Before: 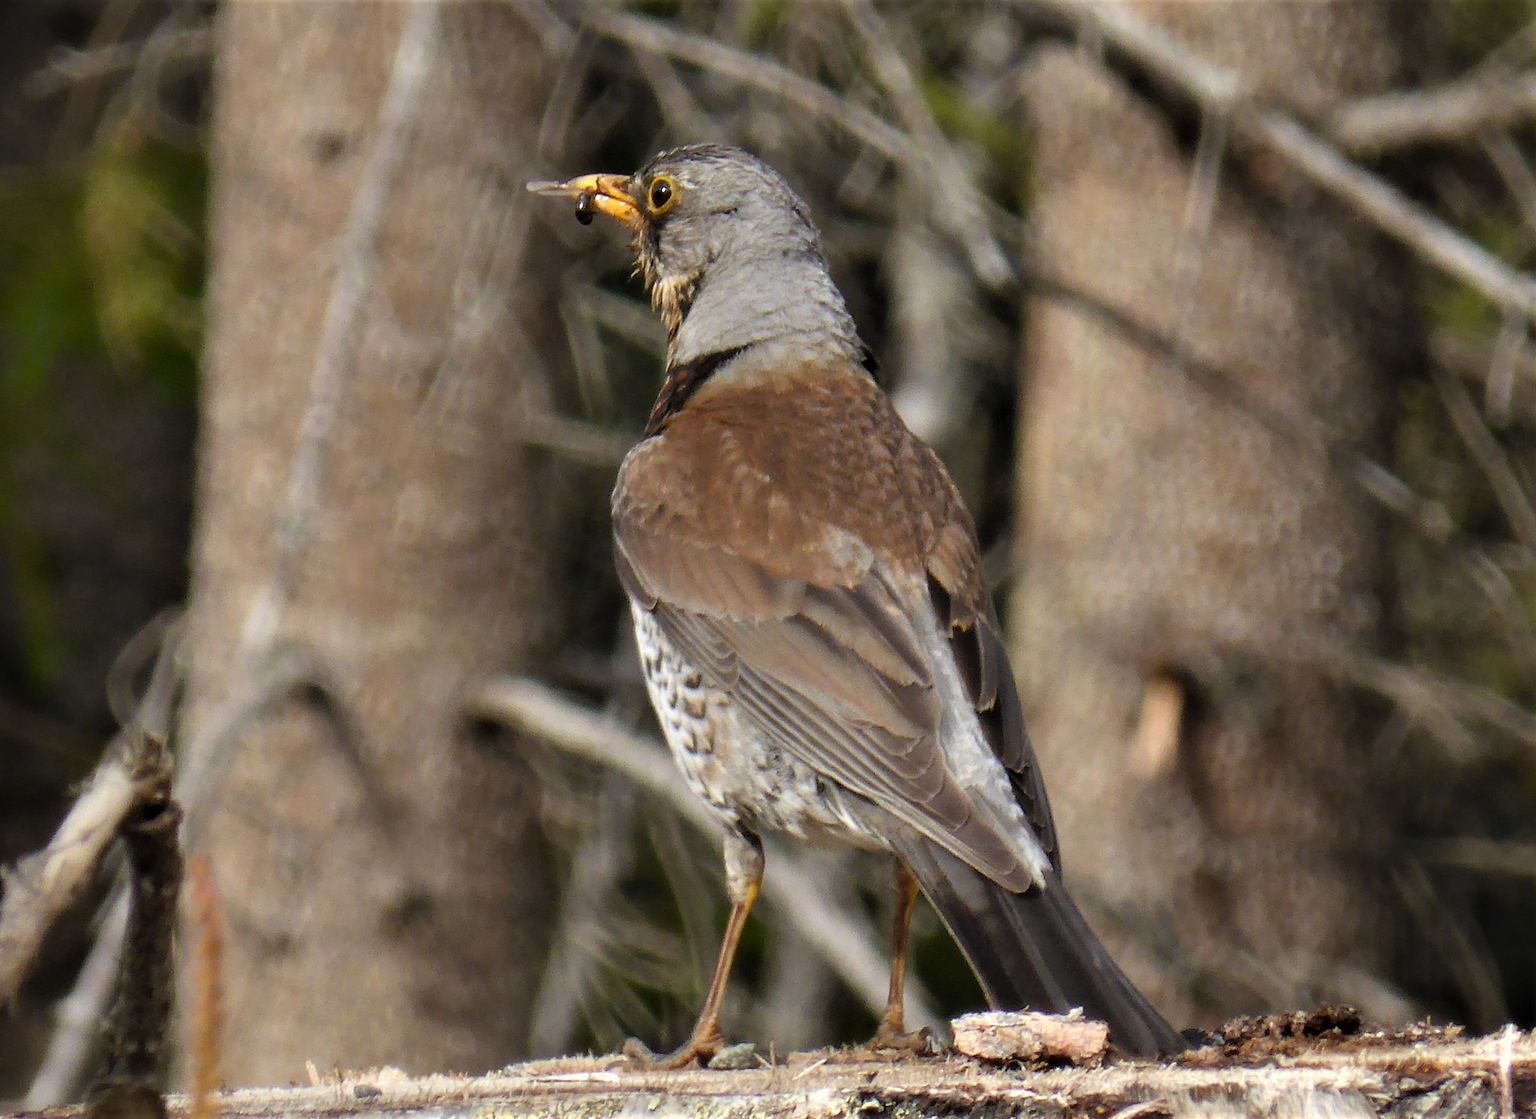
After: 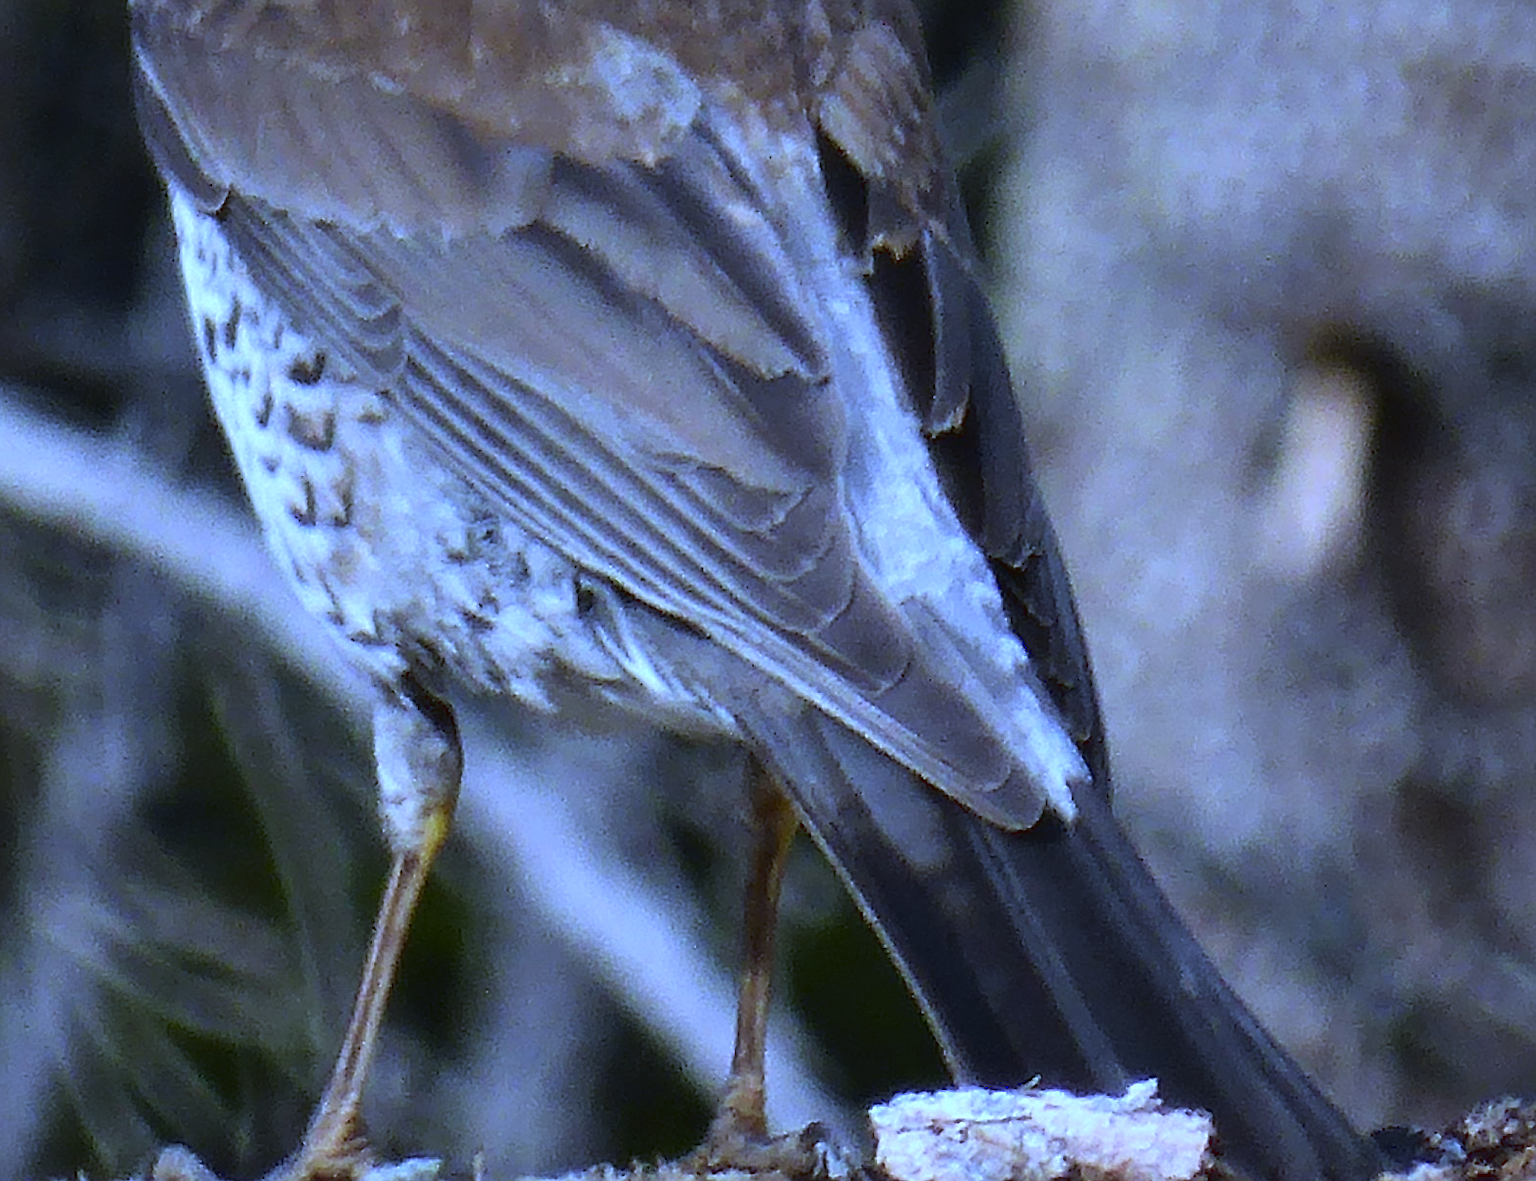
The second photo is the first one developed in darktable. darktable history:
crop: left 35.976%, top 45.819%, right 18.162%, bottom 5.807%
white balance: red 0.766, blue 1.537
sharpen: on, module defaults
tone curve: curves: ch0 [(0, 0.032) (0.181, 0.152) (0.751, 0.762) (1, 1)], color space Lab, linked channels, preserve colors none
